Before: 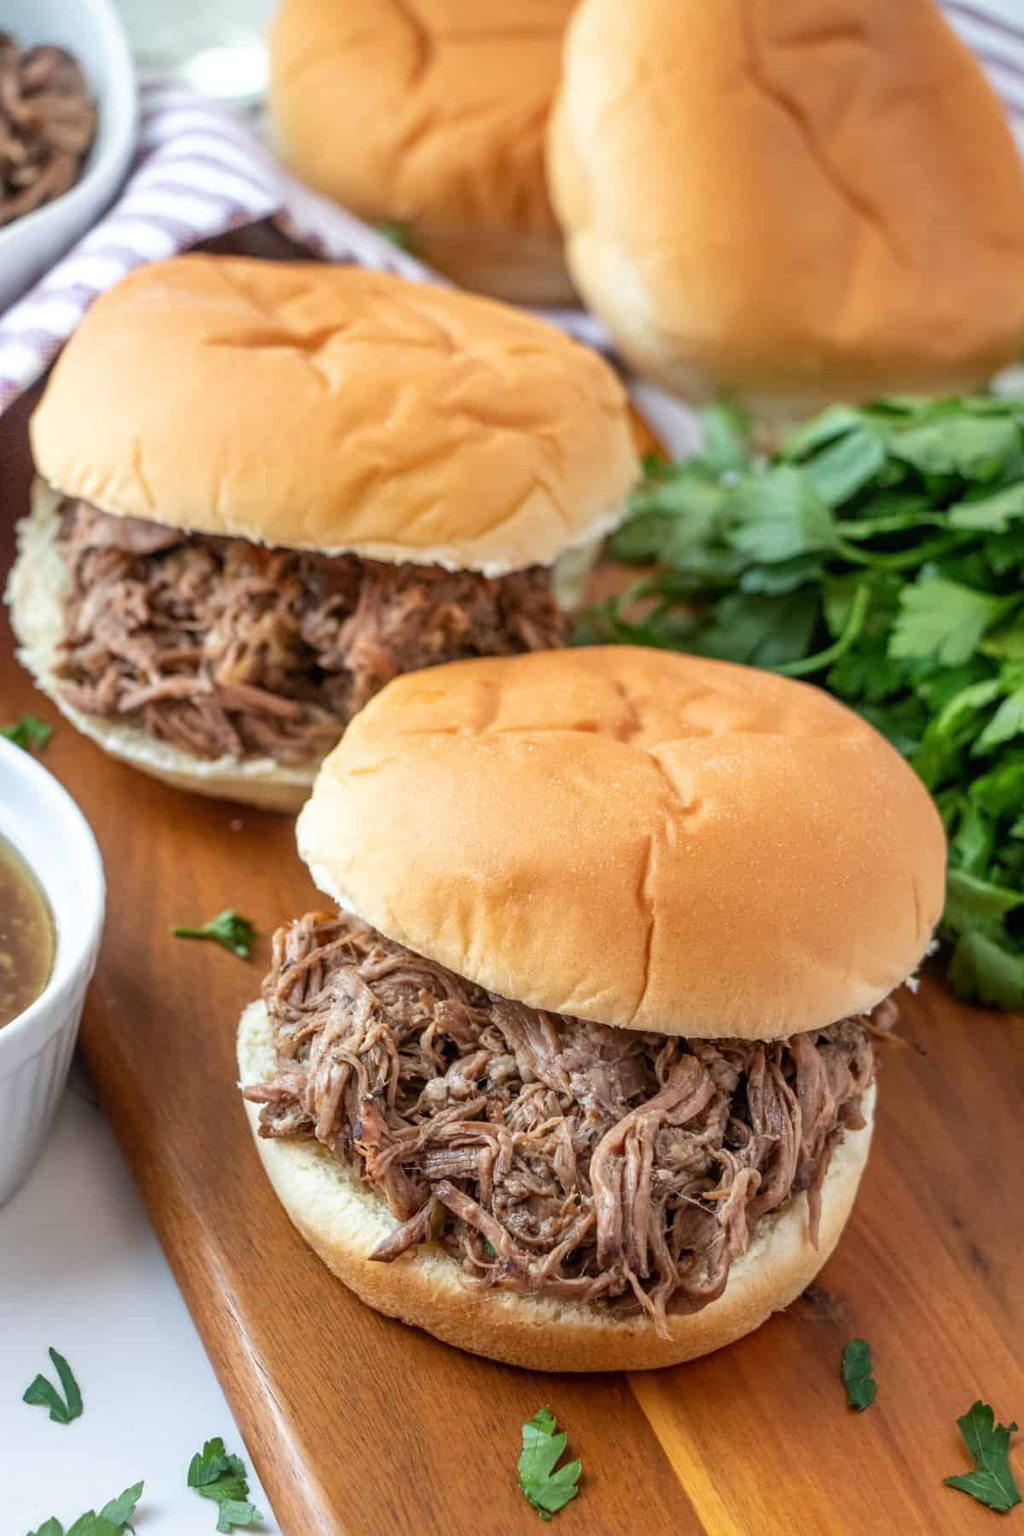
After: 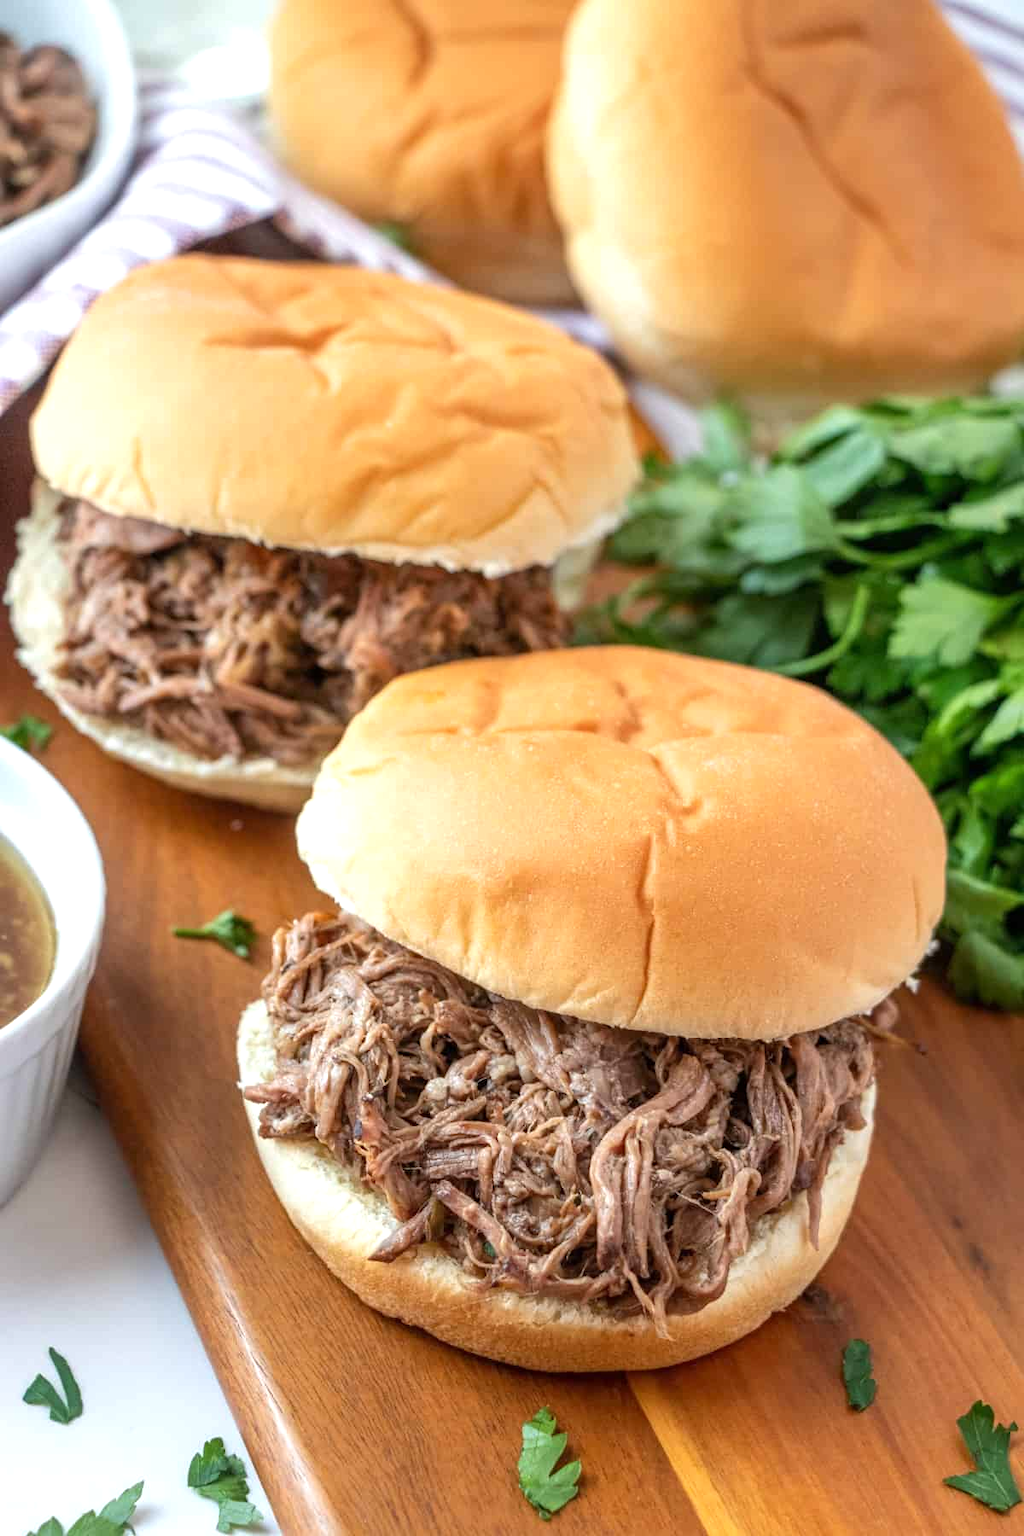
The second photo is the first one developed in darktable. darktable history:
exposure: exposure 0.299 EV, compensate highlight preservation false
tone equalizer: edges refinement/feathering 500, mask exposure compensation -1.57 EV, preserve details no
